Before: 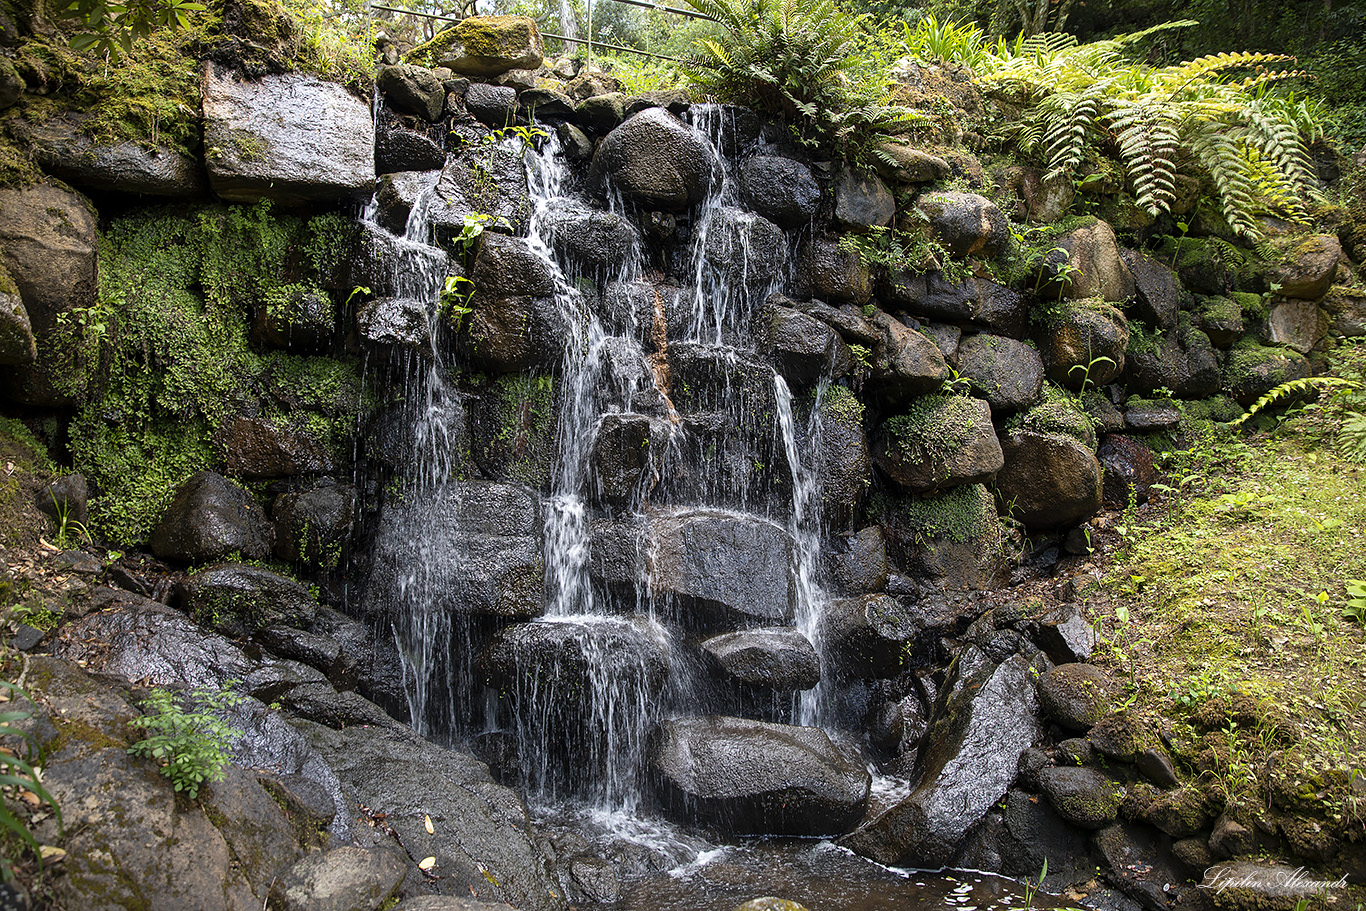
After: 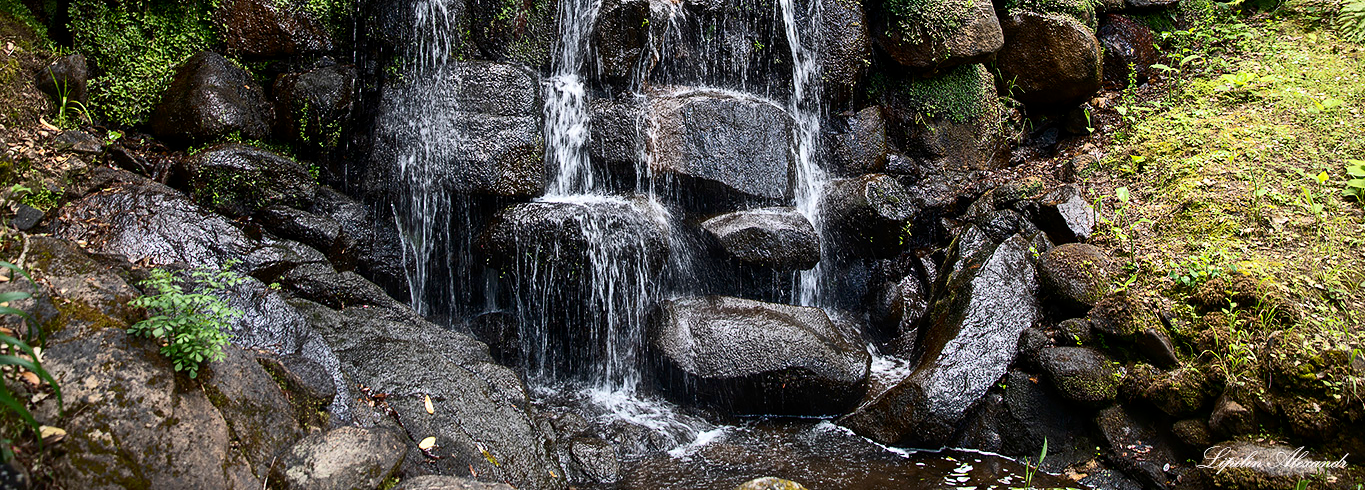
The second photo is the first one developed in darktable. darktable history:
contrast brightness saturation: contrast 0.27
crop and rotate: top 46.194%, right 0.055%
